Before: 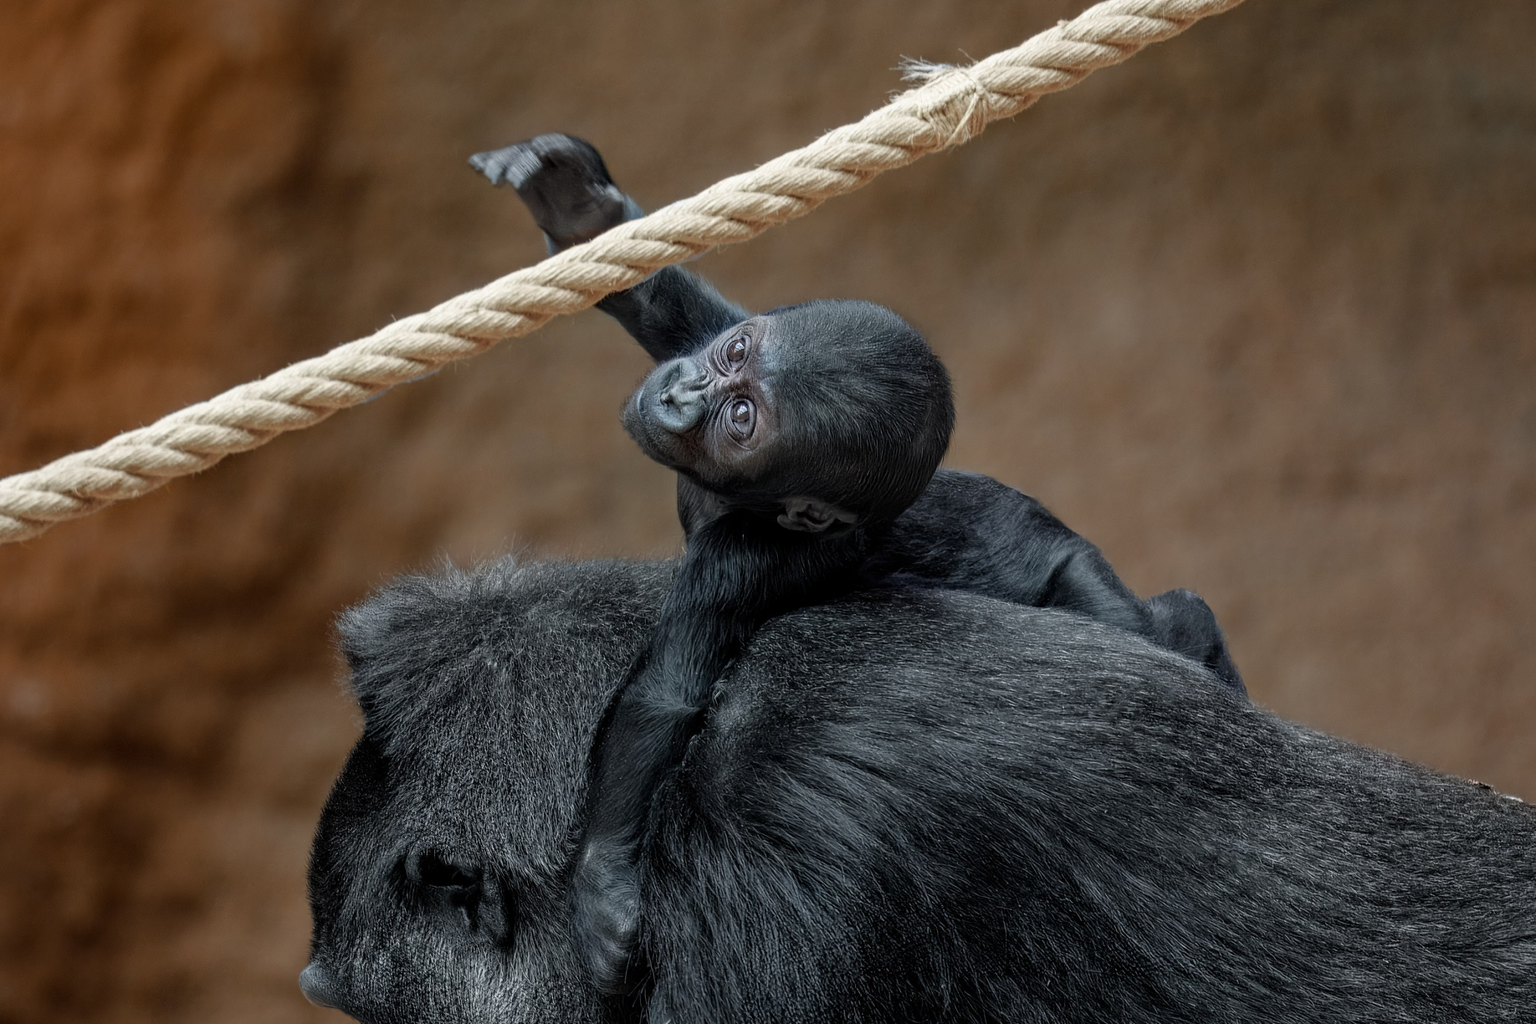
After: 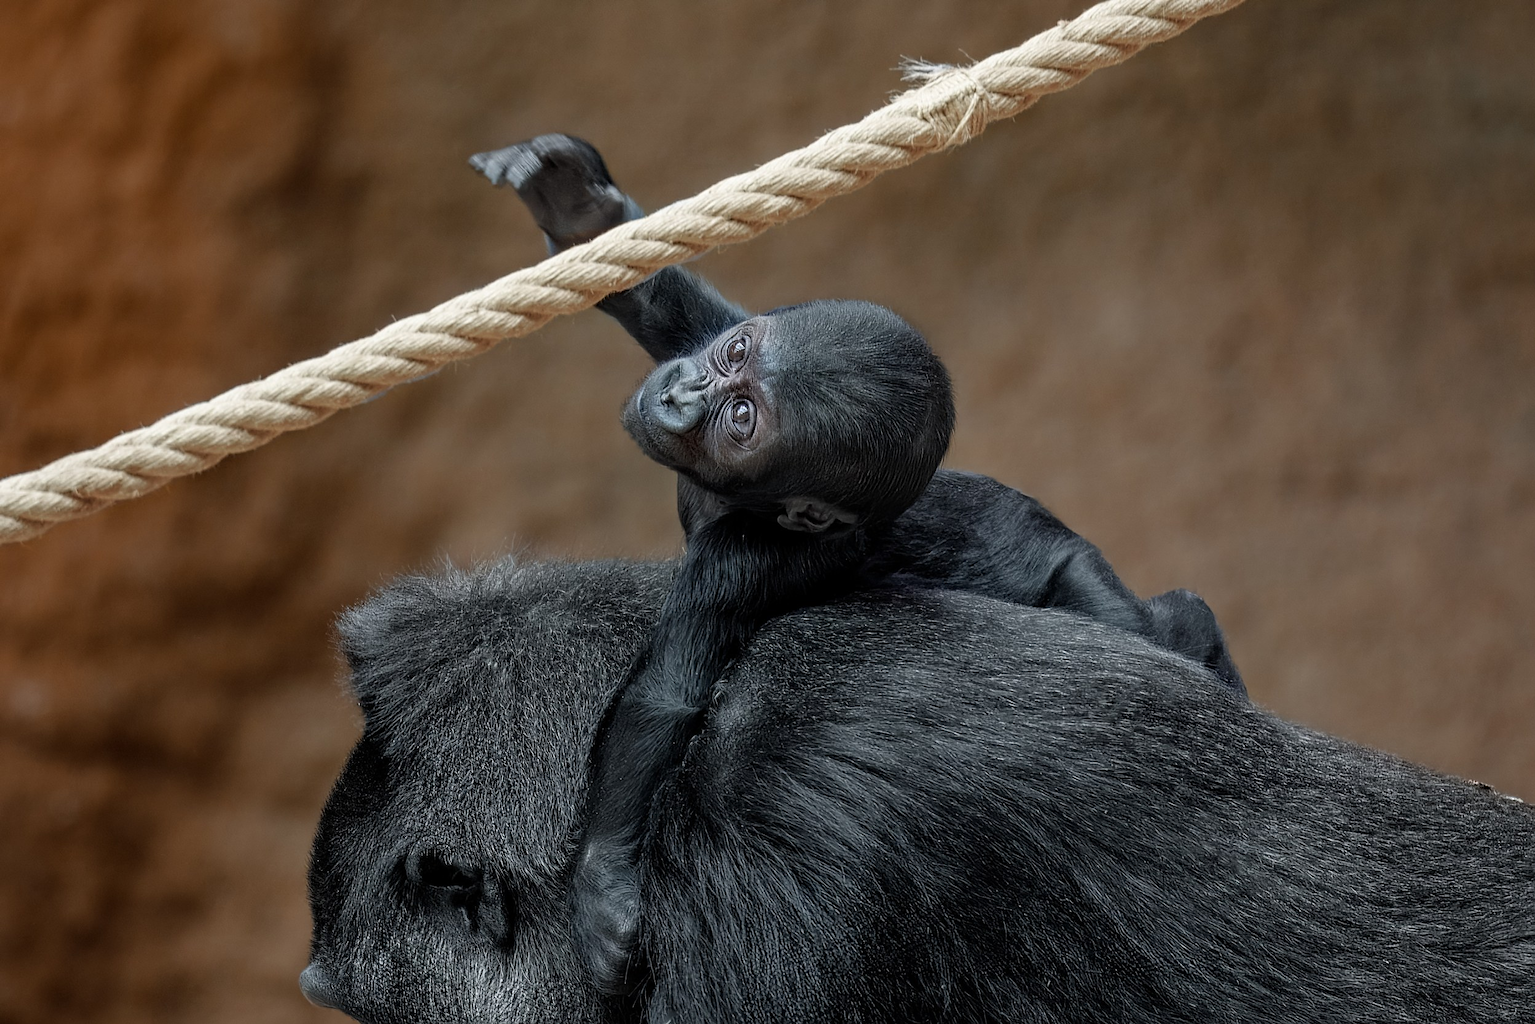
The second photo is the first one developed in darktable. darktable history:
sharpen: radius 1.858, amount 0.398, threshold 1.403
shadows and highlights: shadows 5.12, soften with gaussian
